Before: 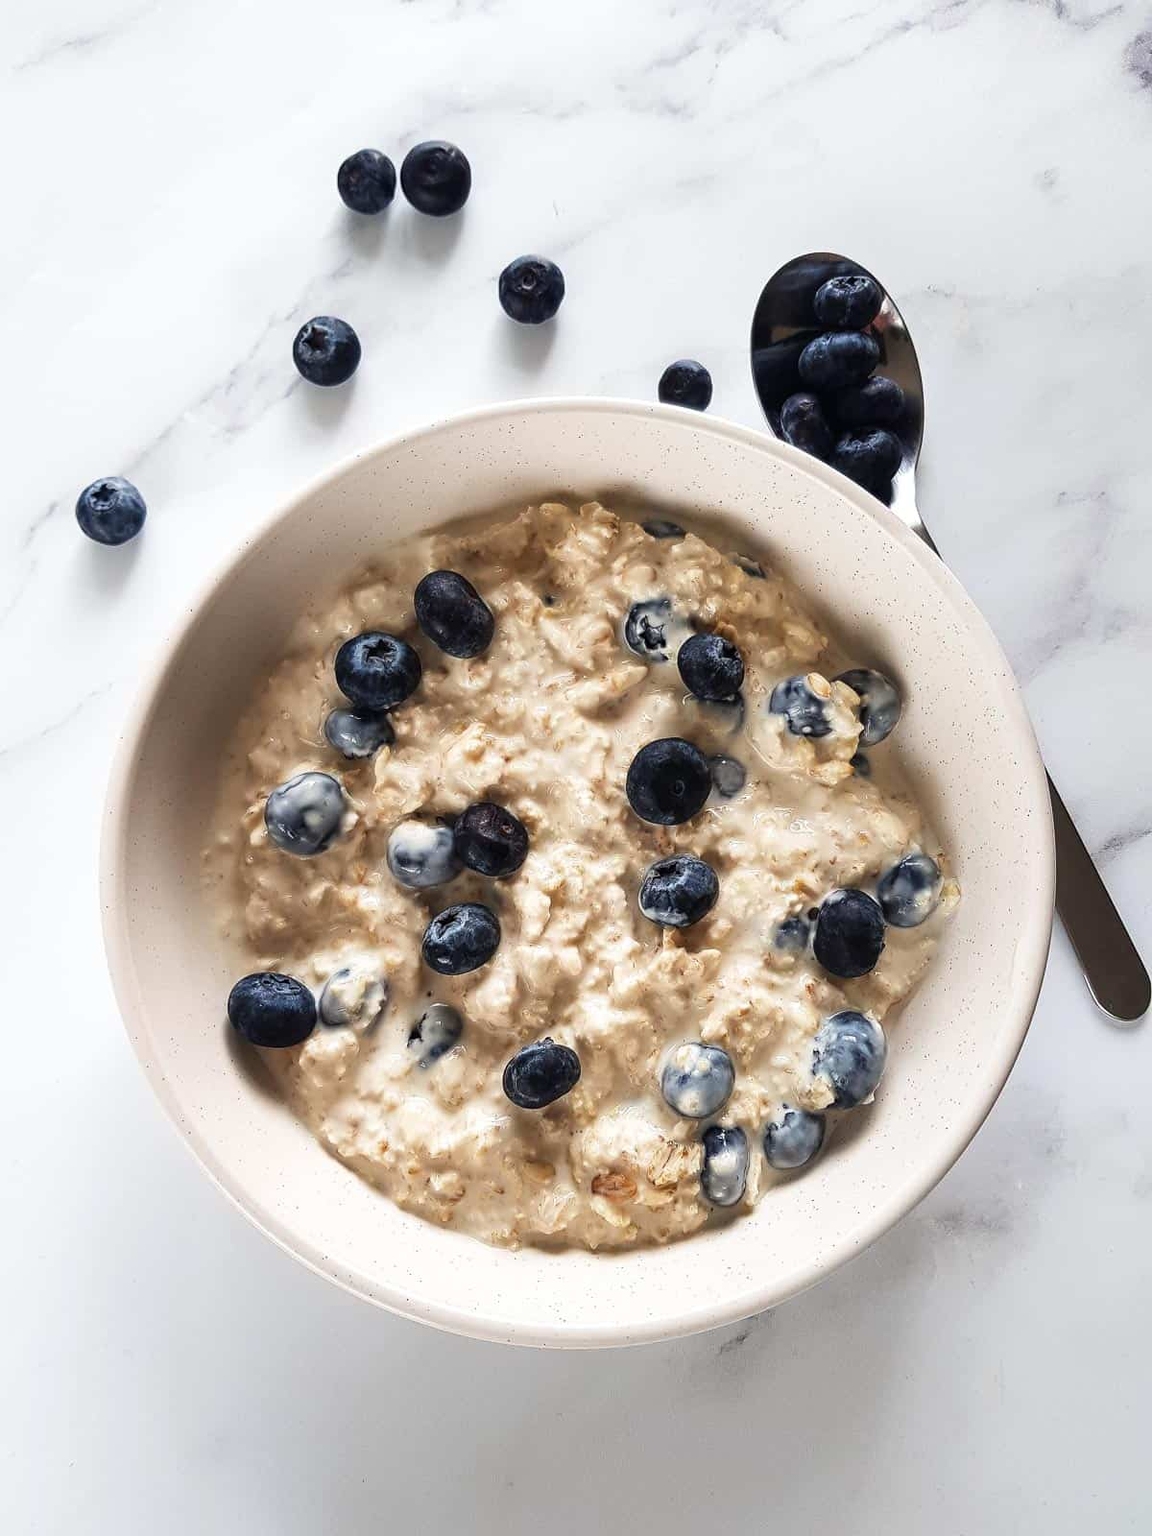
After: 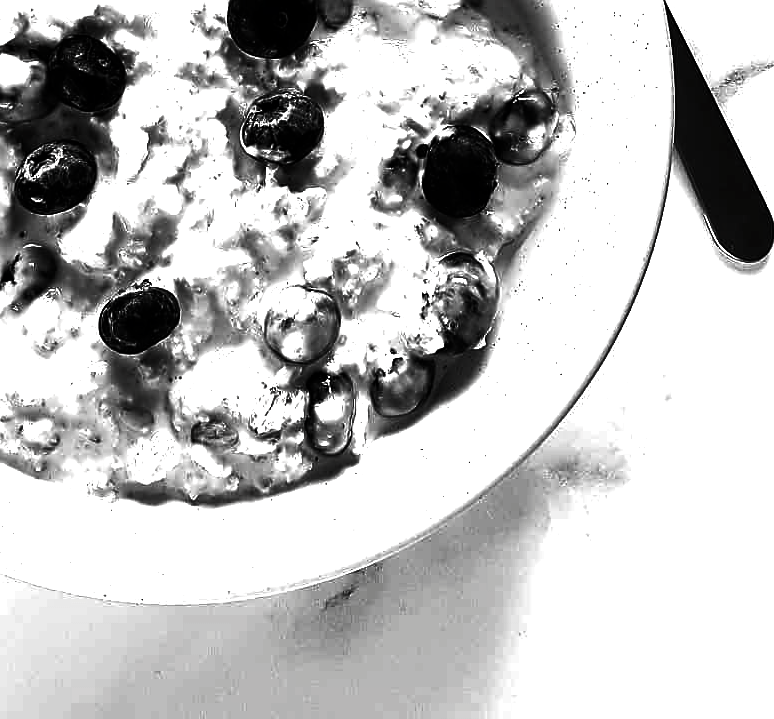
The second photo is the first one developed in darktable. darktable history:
contrast brightness saturation: contrast 0.017, brightness -0.992, saturation -0.996
sharpen: radius 1.862, amount 0.401, threshold 1.472
color correction: highlights b* 0.043, saturation 1.29
velvia: strength 32.54%, mid-tones bias 0.201
crop and rotate: left 35.496%, top 50.068%, bottom 4.992%
exposure: black level correction 0, exposure 1 EV, compensate highlight preservation false
